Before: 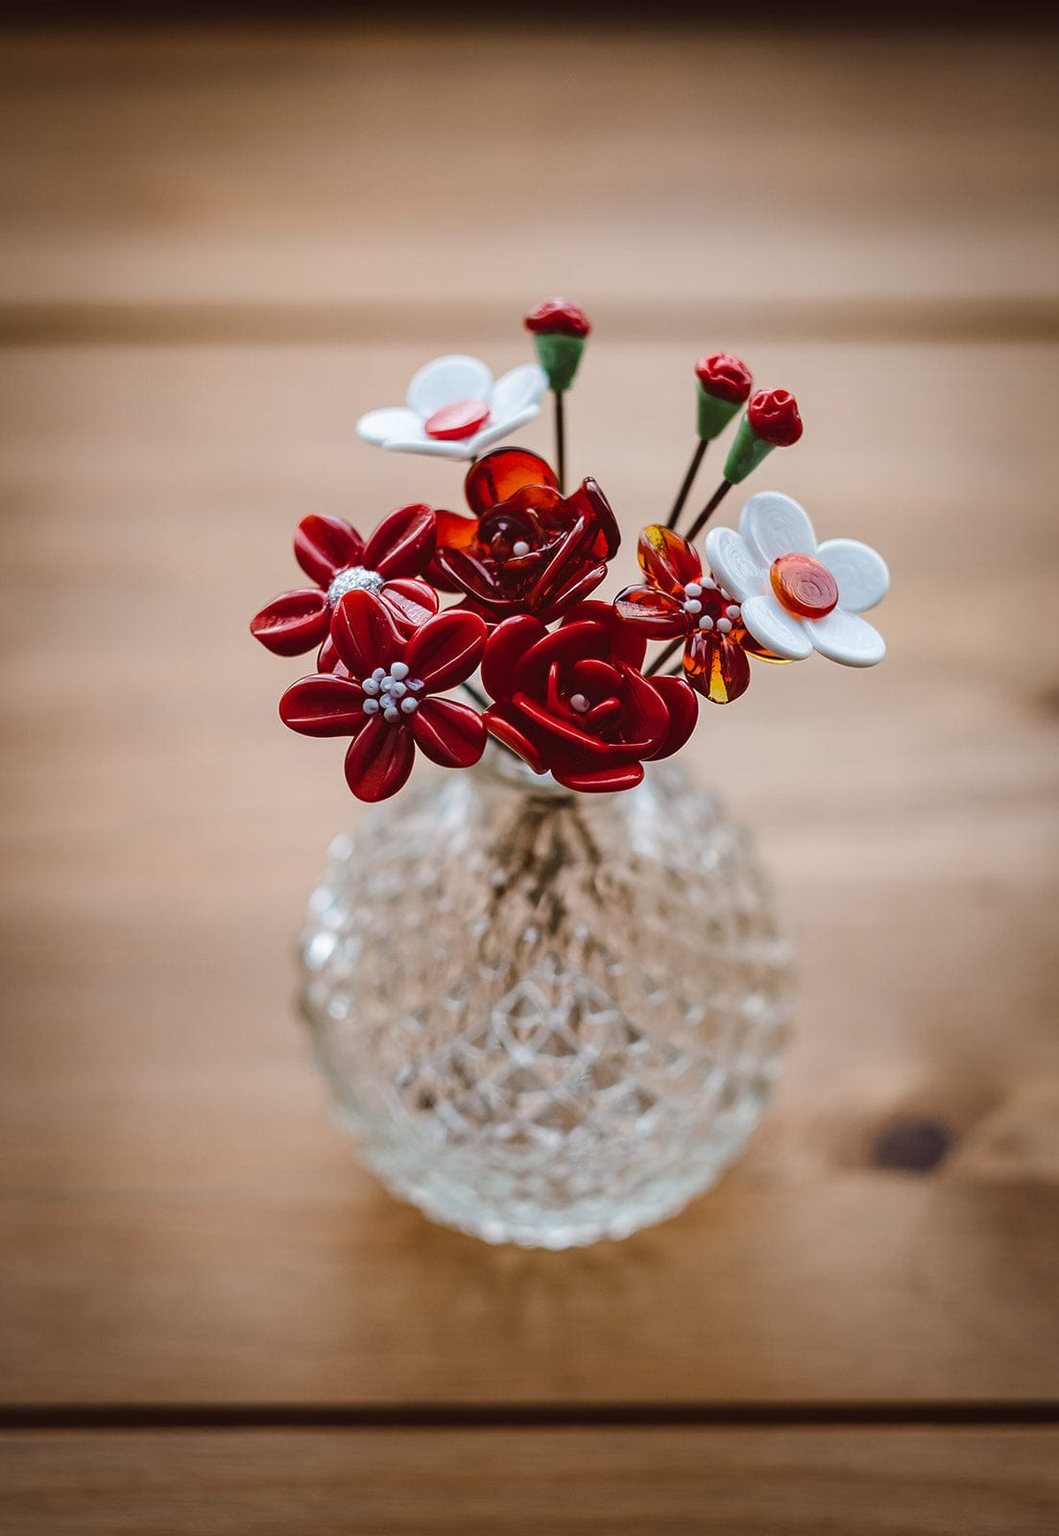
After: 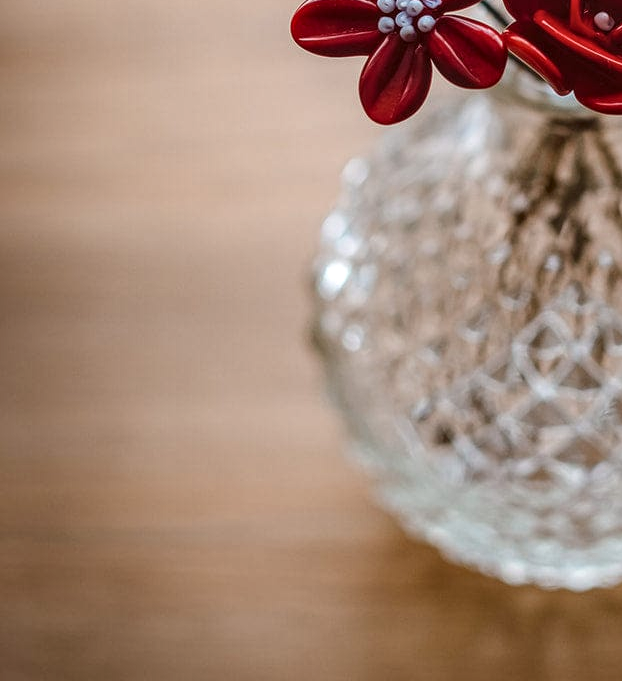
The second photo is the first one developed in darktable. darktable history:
crop: top 44.483%, right 43.593%, bottom 12.892%
tone equalizer: on, module defaults
local contrast: detail 130%
